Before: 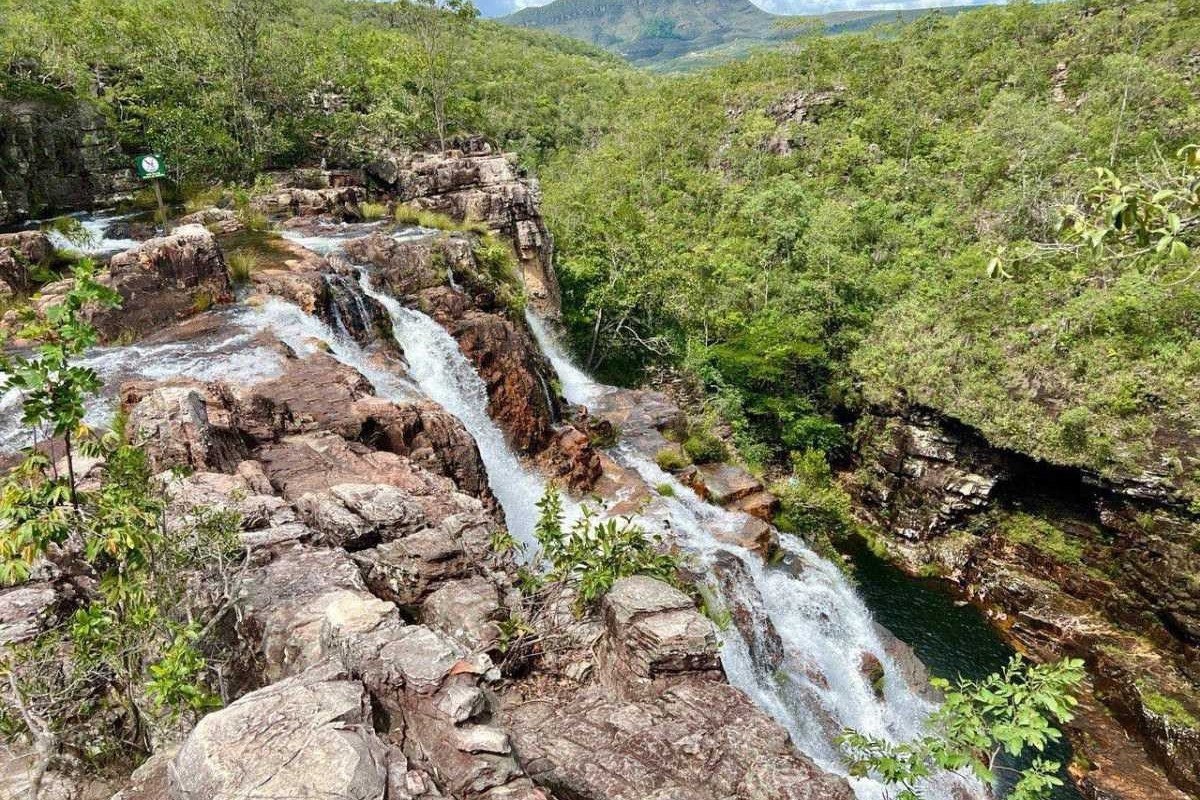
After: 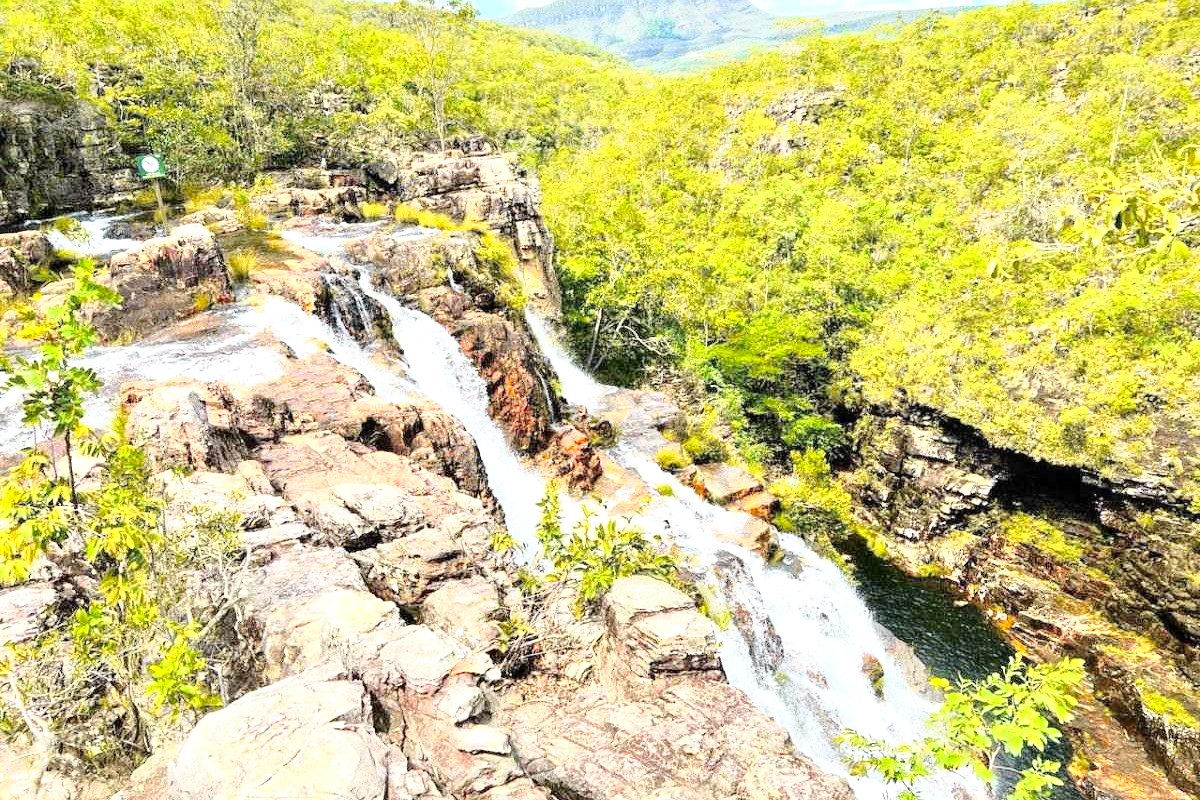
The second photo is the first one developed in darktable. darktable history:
exposure: black level correction 0, exposure 1 EV, compensate highlight preservation false
local contrast: highlights 100%, shadows 98%, detail 120%, midtone range 0.2
contrast brightness saturation: brightness 0.142
tone curve: curves: ch0 [(0, 0) (0.136, 0.071) (0.346, 0.366) (0.489, 0.573) (0.66, 0.748) (0.858, 0.926) (1, 0.977)]; ch1 [(0, 0) (0.353, 0.344) (0.45, 0.46) (0.498, 0.498) (0.521, 0.512) (0.563, 0.559) (0.592, 0.605) (0.641, 0.673) (1, 1)]; ch2 [(0, 0) (0.333, 0.346) (0.375, 0.375) (0.424, 0.43) (0.476, 0.492) (0.502, 0.502) (0.524, 0.531) (0.579, 0.61) (0.612, 0.644) (0.641, 0.722) (1, 1)], color space Lab, independent channels, preserve colors none
